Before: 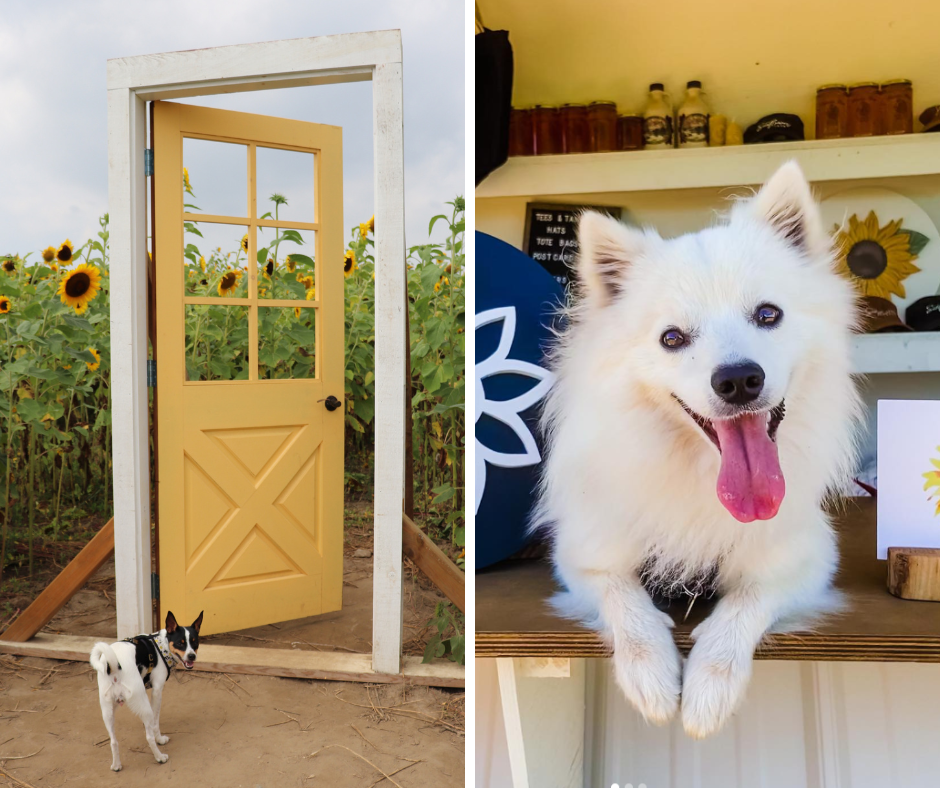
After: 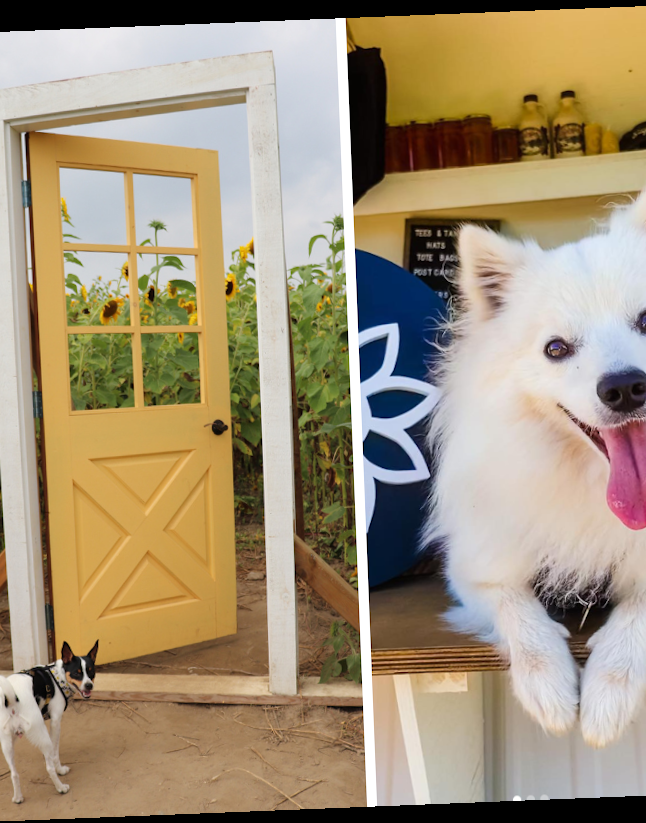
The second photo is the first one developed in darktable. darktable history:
rotate and perspective: rotation -2.29°, automatic cropping off
crop and rotate: left 13.342%, right 19.991%
